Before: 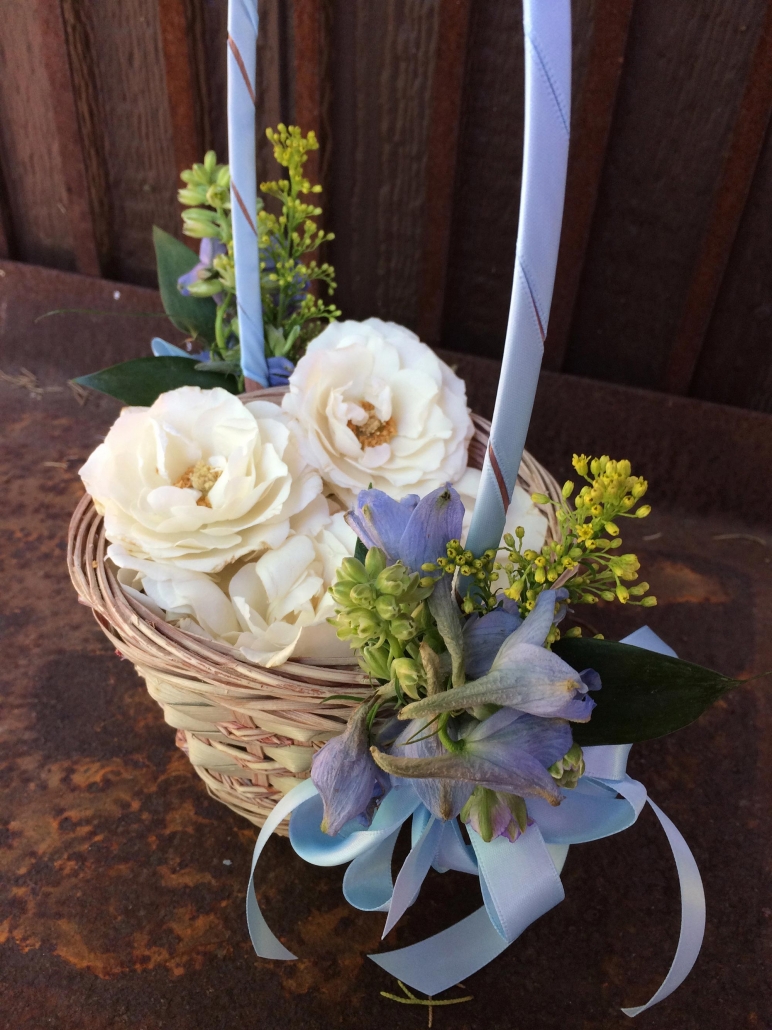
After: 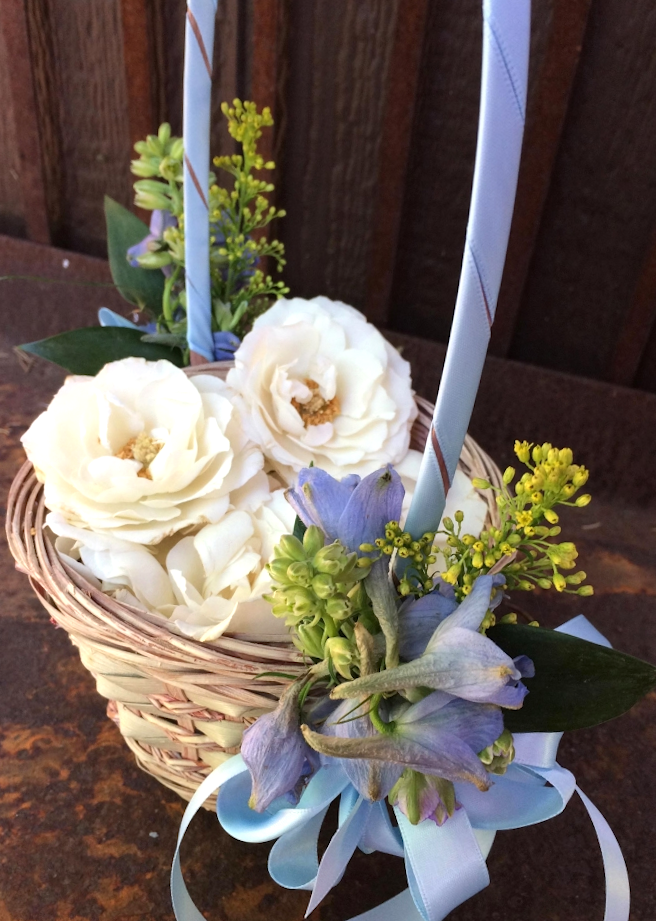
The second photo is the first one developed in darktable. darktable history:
graduated density: on, module defaults
rotate and perspective: rotation 2.27°, automatic cropping off
crop: left 9.929%, top 3.475%, right 9.188%, bottom 9.529%
exposure: exposure 0.6 EV, compensate highlight preservation false
